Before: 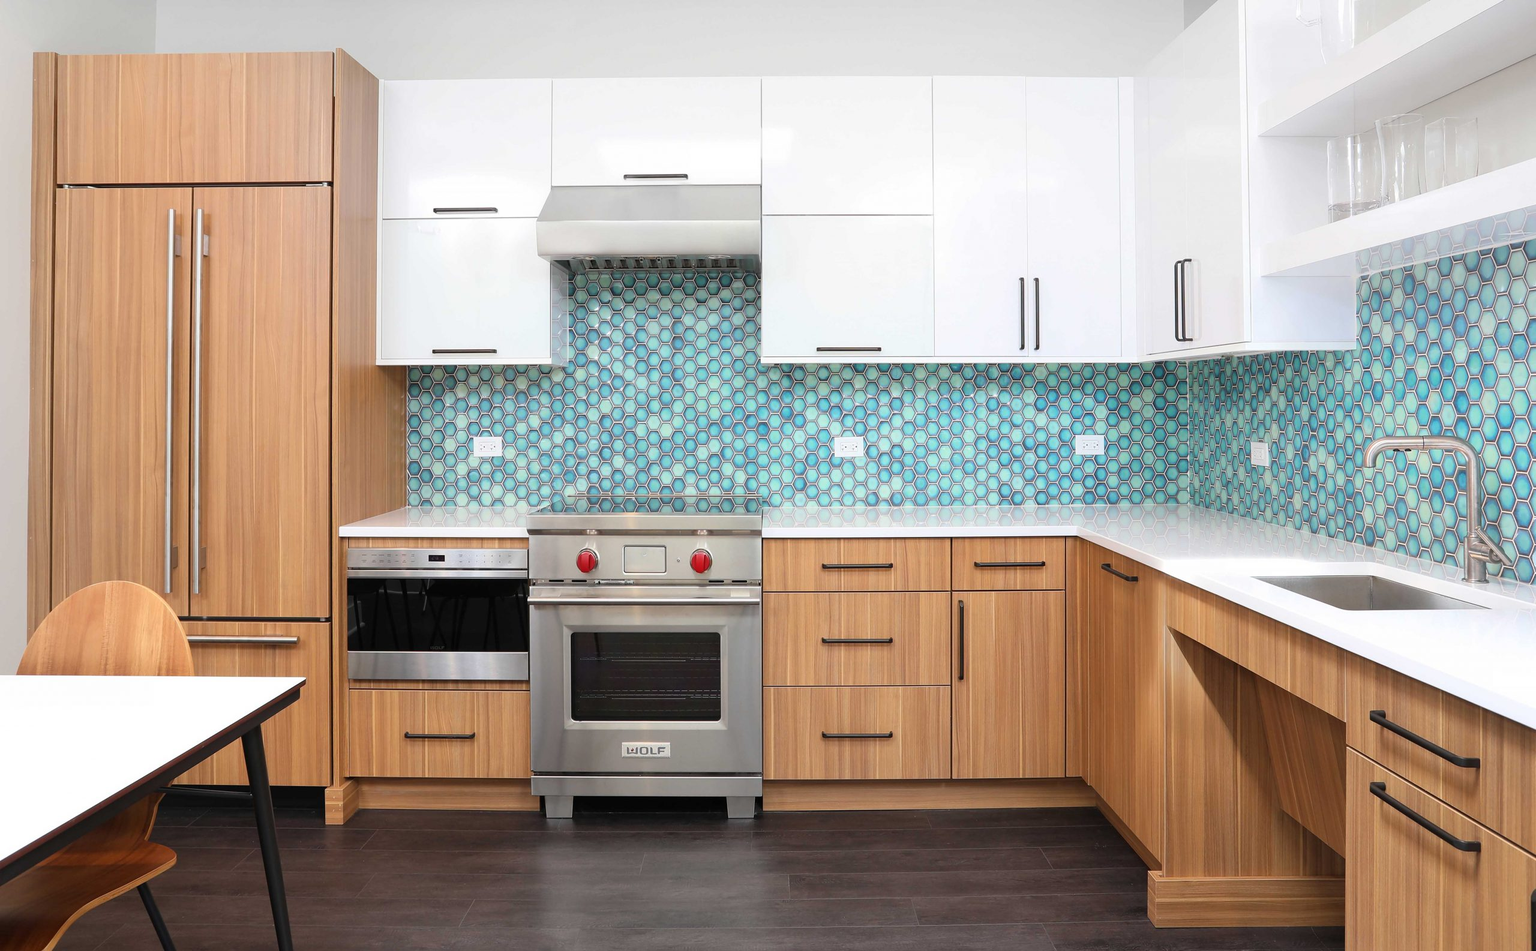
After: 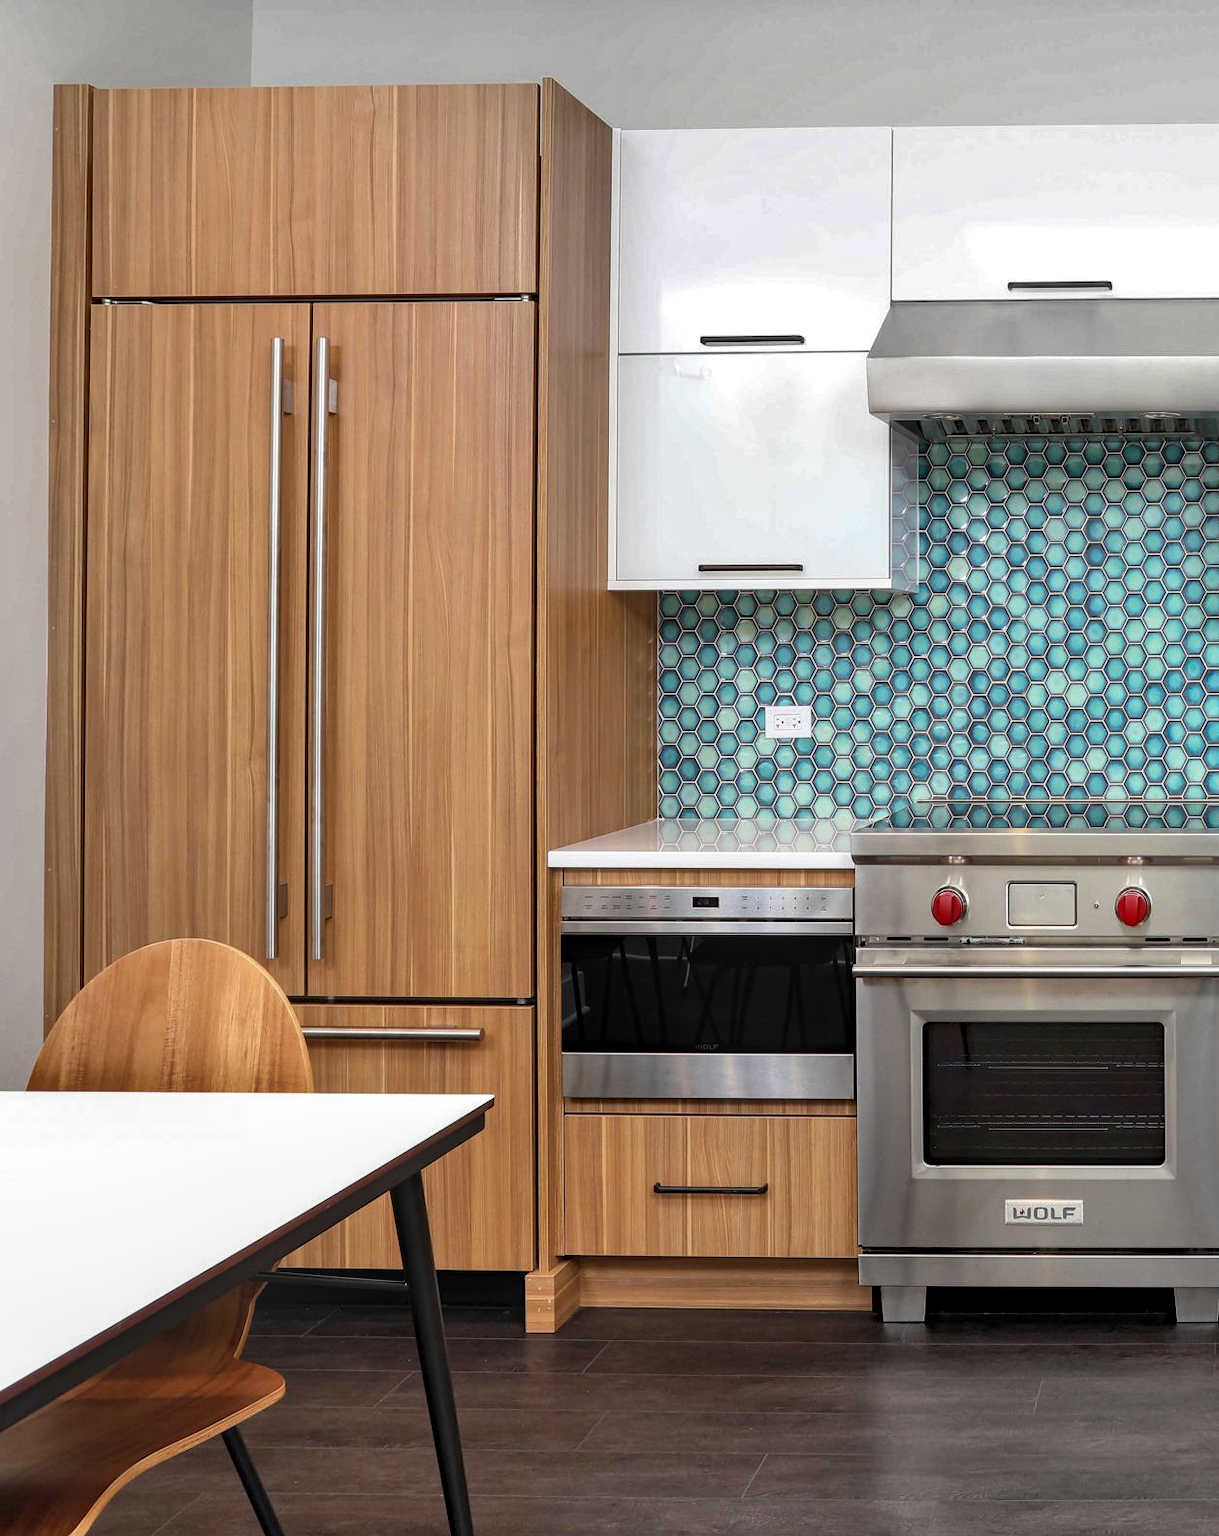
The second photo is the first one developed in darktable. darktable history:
local contrast: on, module defaults
haze removal: compatibility mode true, adaptive false
shadows and highlights: soften with gaussian
tone curve: curves: ch0 [(0, 0) (0.8, 0.757) (1, 1)], color space Lab, linked channels, preserve colors none
crop and rotate: left 0%, top 0%, right 50.845%
